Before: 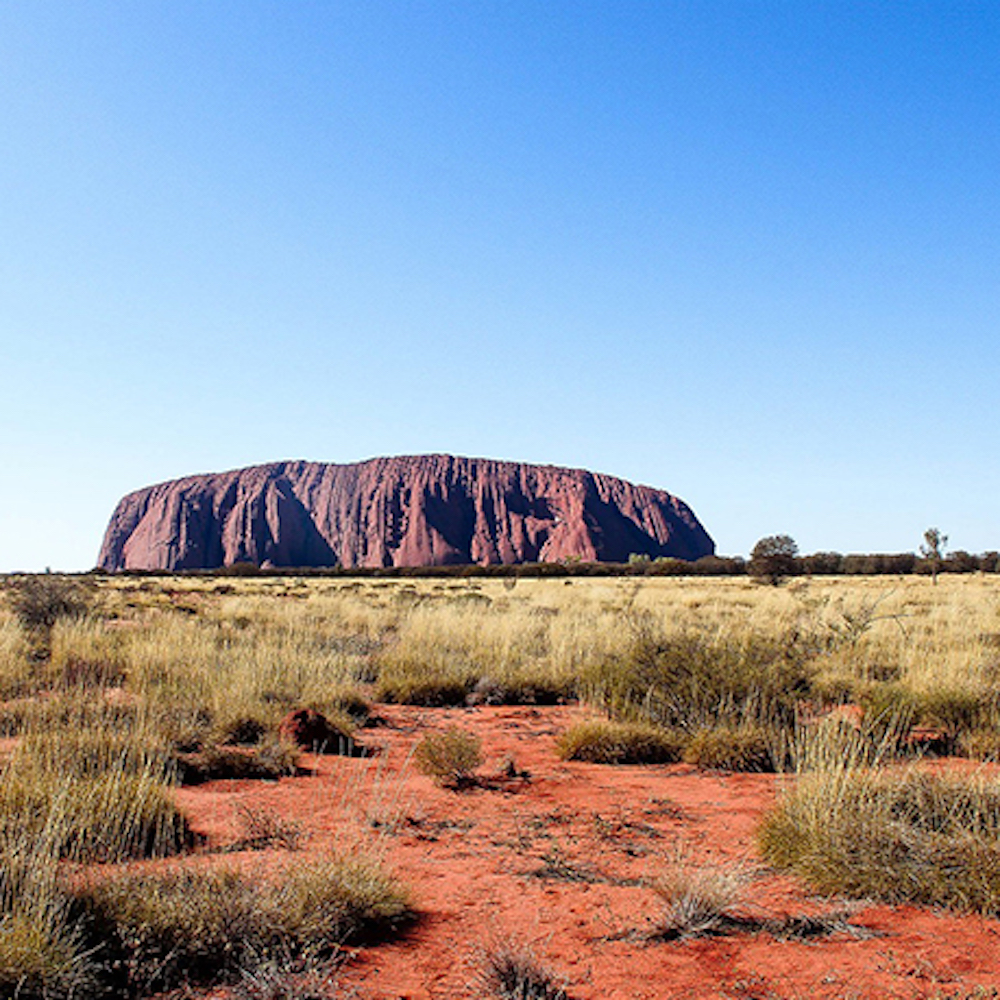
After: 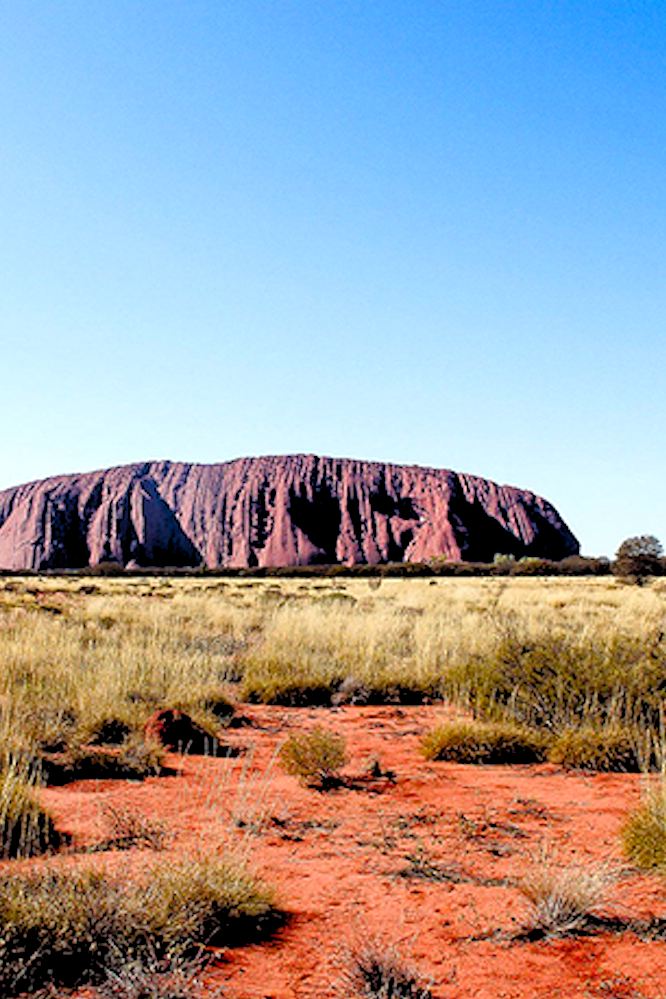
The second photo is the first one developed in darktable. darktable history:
crop and rotate: left 13.537%, right 19.796%
color balance rgb: perceptual saturation grading › global saturation 20%, perceptual saturation grading › highlights -25%, perceptual saturation grading › shadows 25%
rgb levels: levels [[0.013, 0.434, 0.89], [0, 0.5, 1], [0, 0.5, 1]]
